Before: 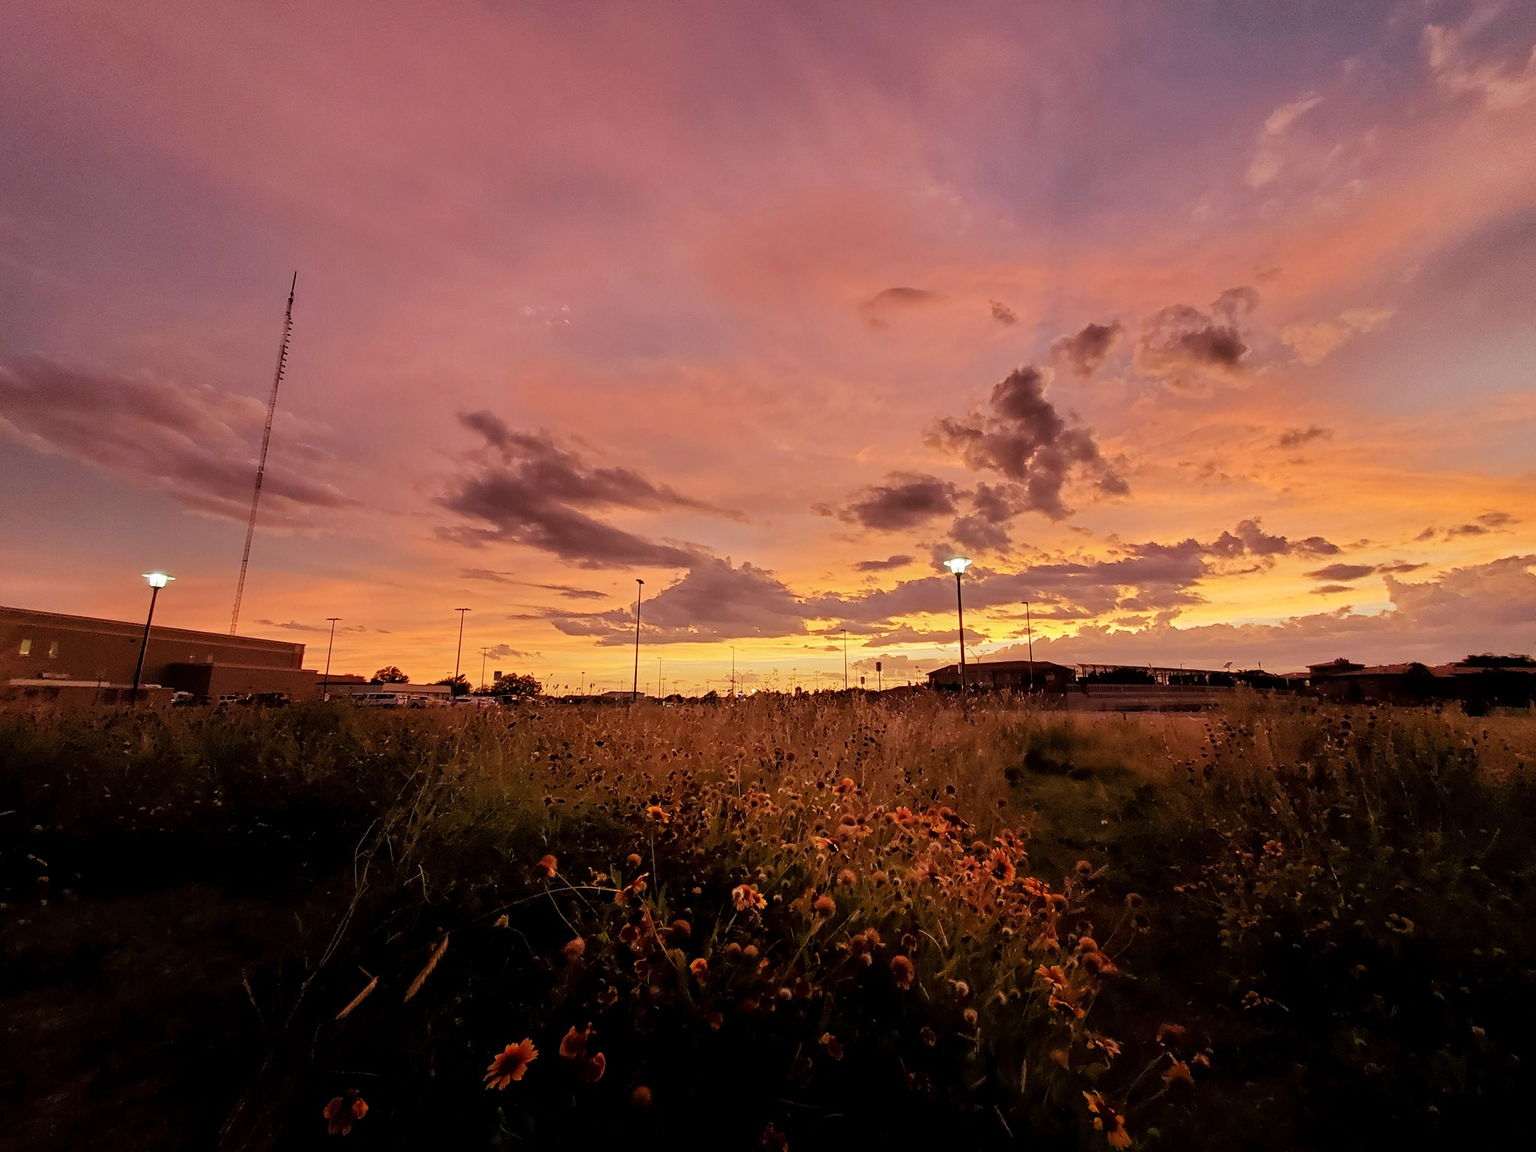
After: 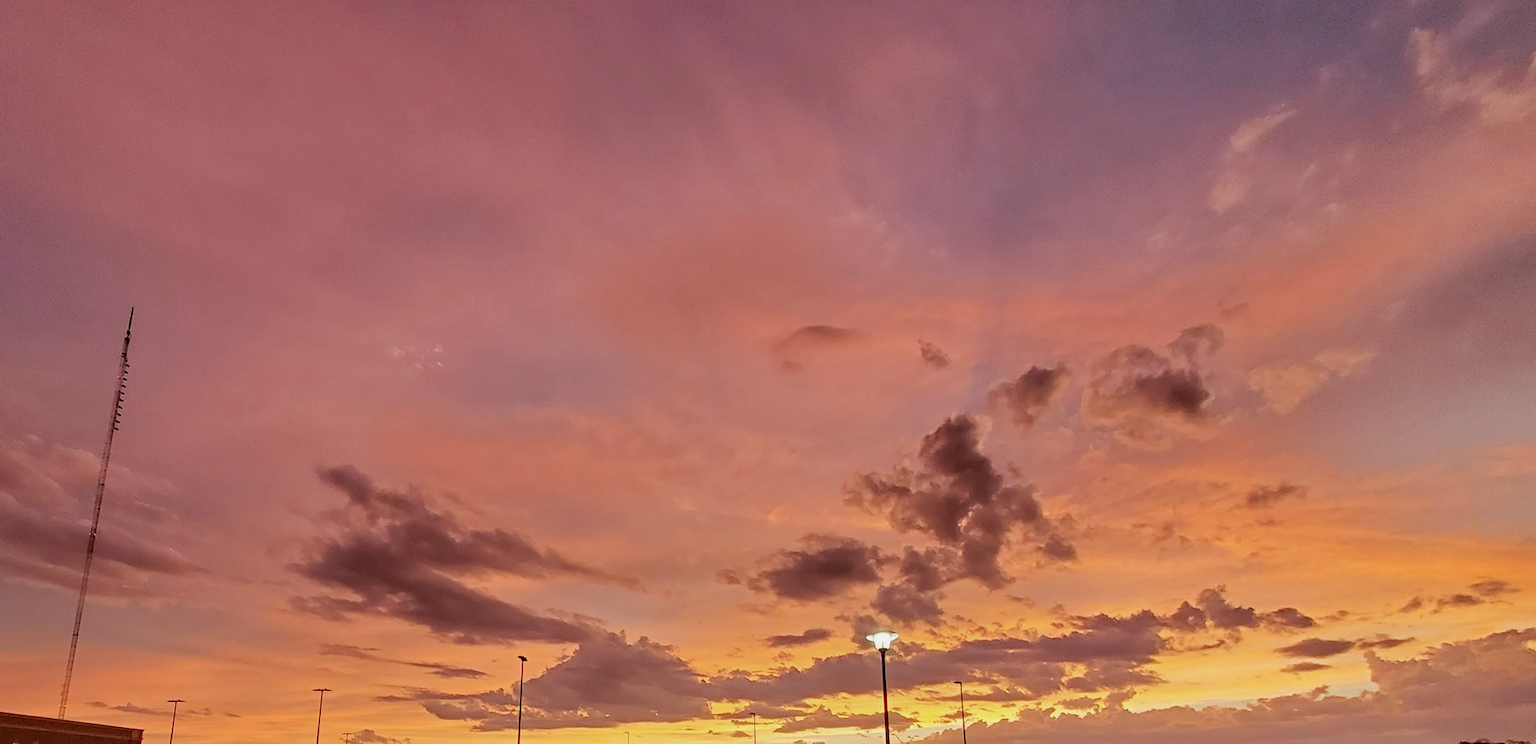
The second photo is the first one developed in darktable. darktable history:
exposure: black level correction 0.001, exposure -0.197 EV, compensate highlight preservation false
crop and rotate: left 11.646%, bottom 42.866%
